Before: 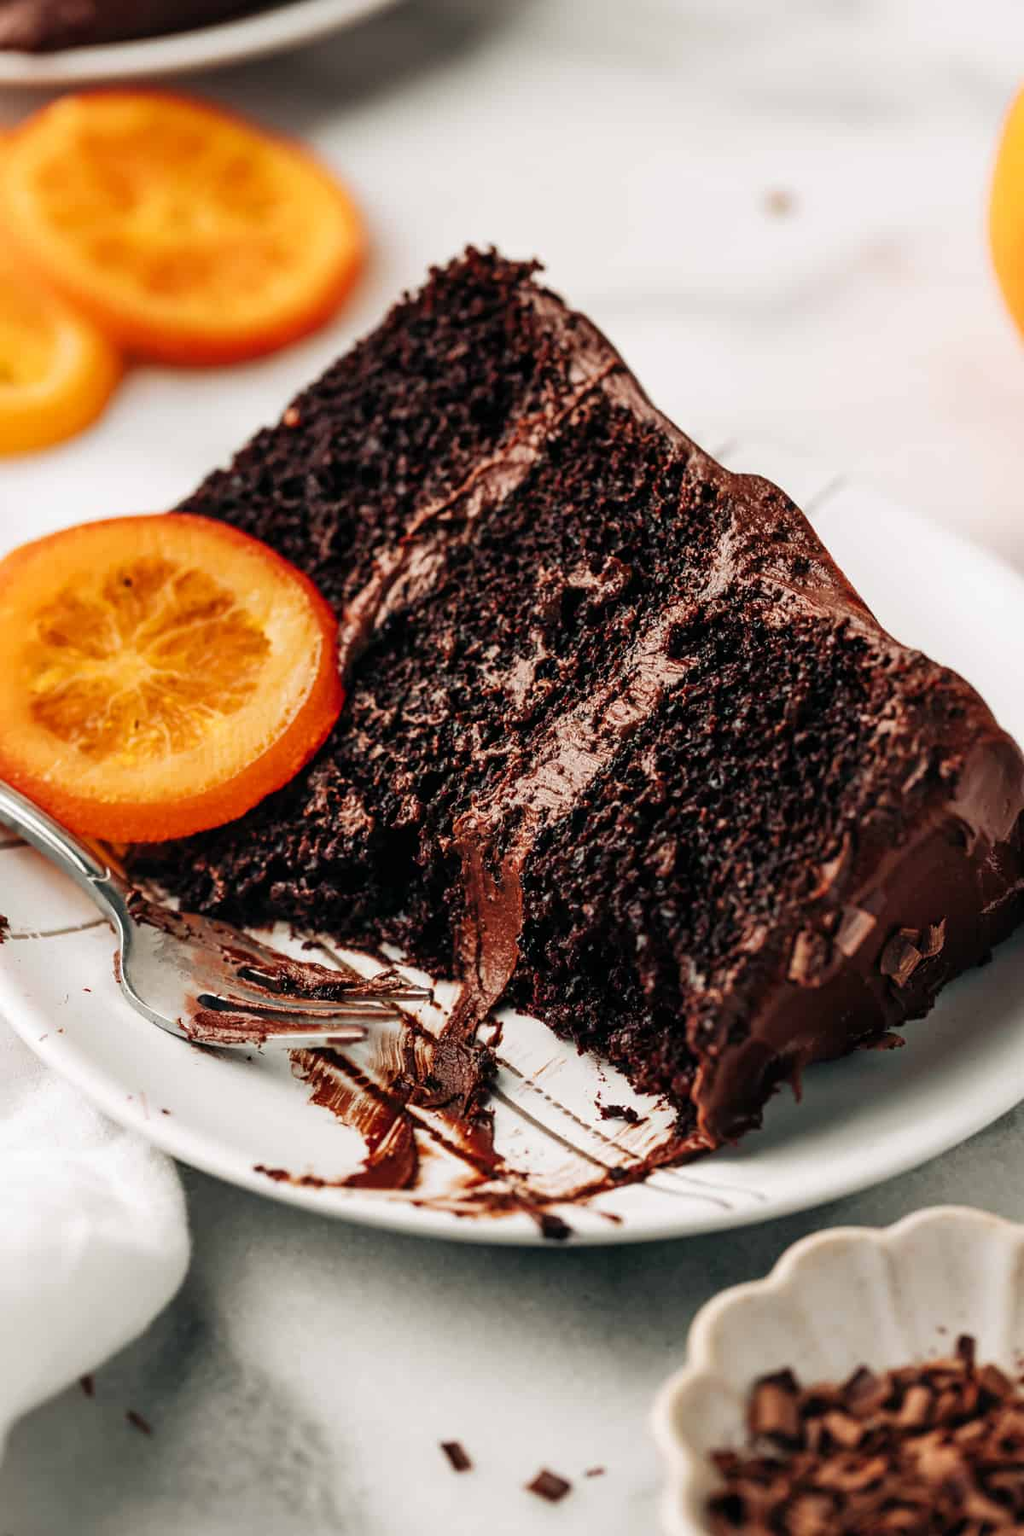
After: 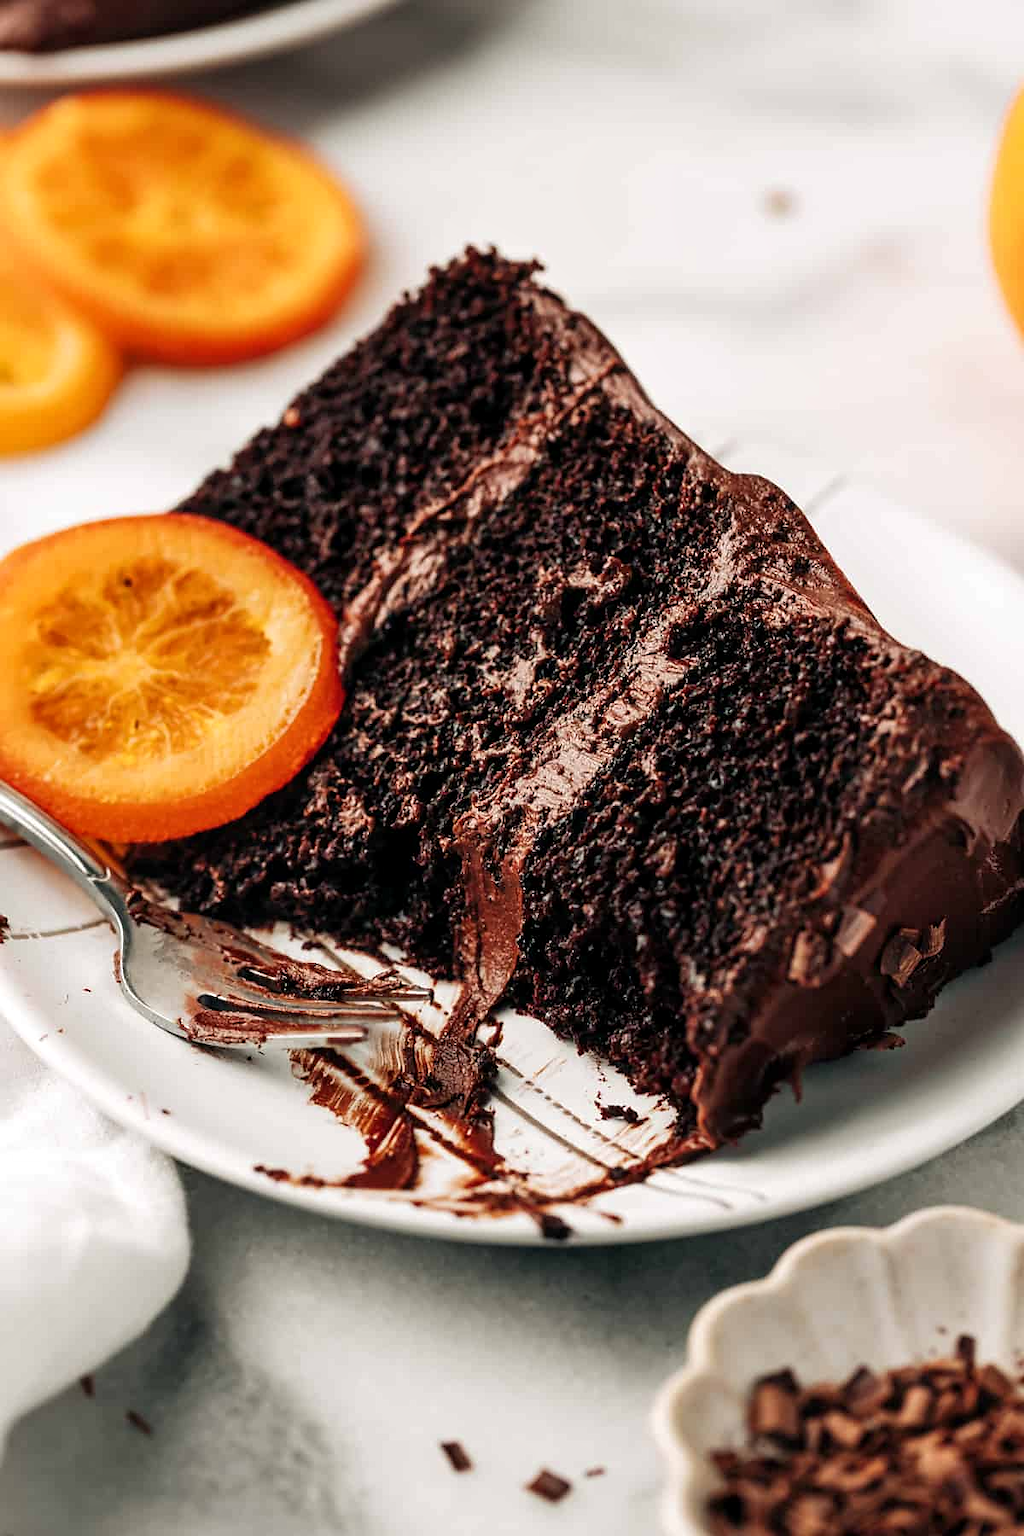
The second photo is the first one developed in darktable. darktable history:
local contrast: highlights 106%, shadows 97%, detail 119%, midtone range 0.2
sharpen: radius 1.029, threshold 1.121
